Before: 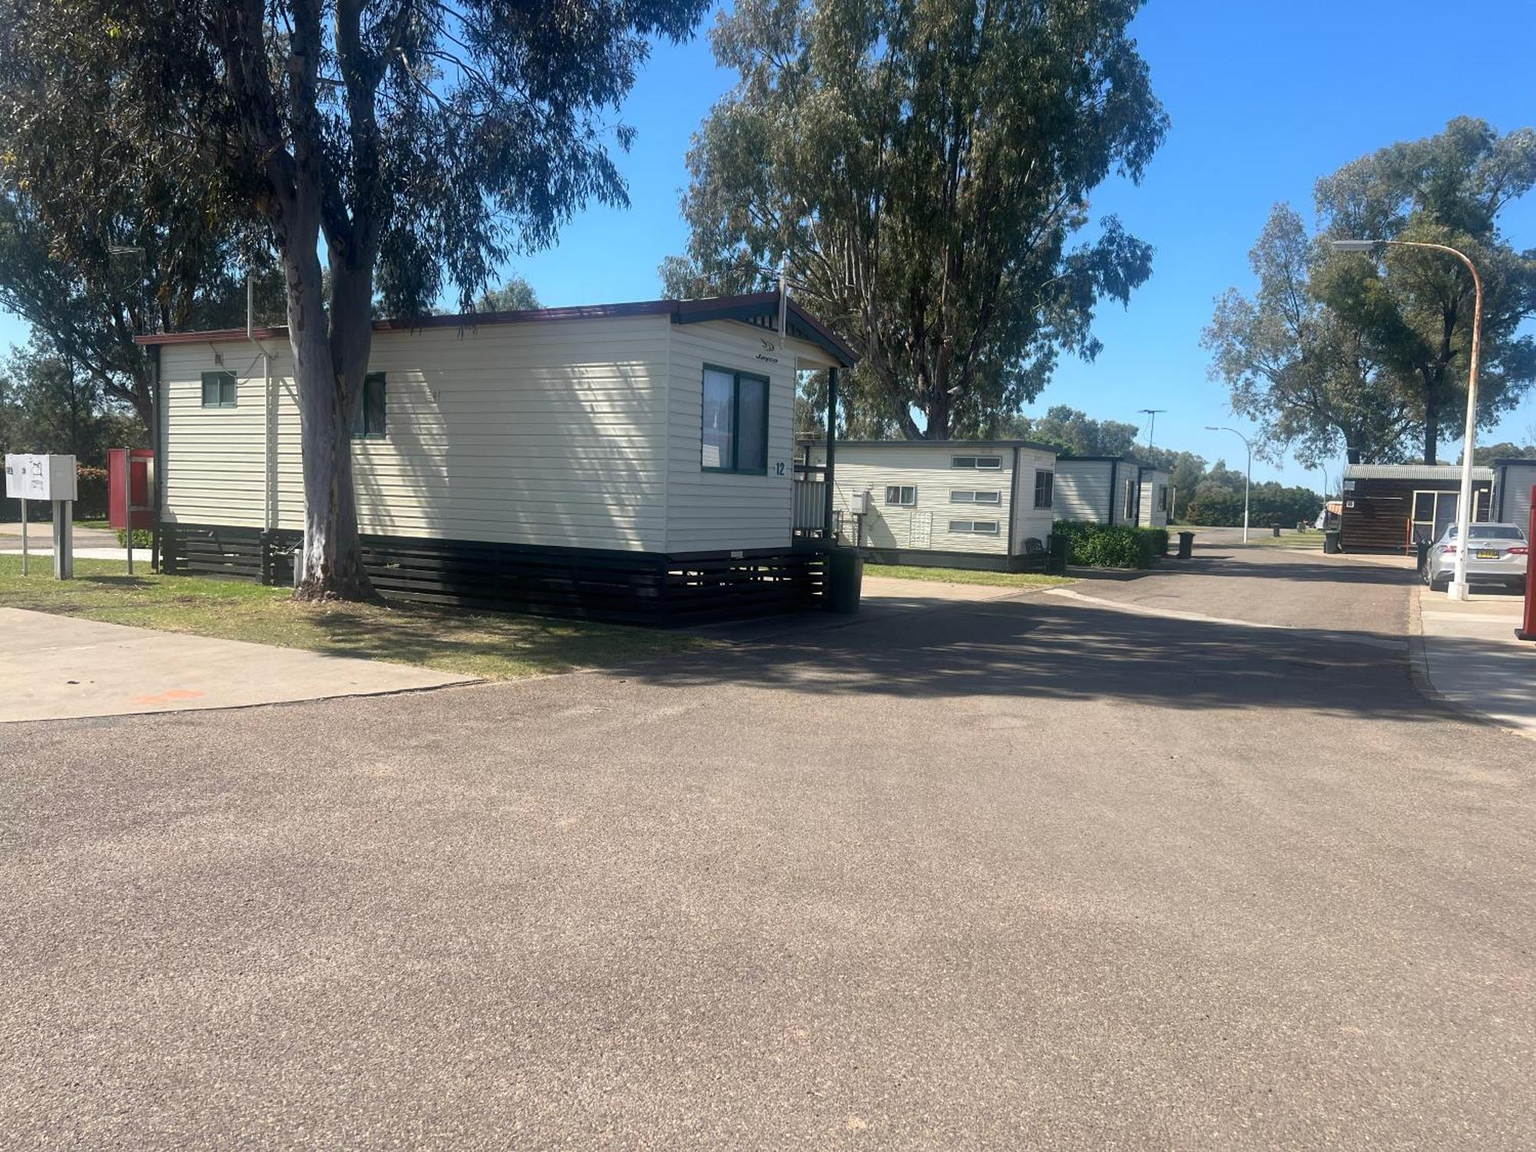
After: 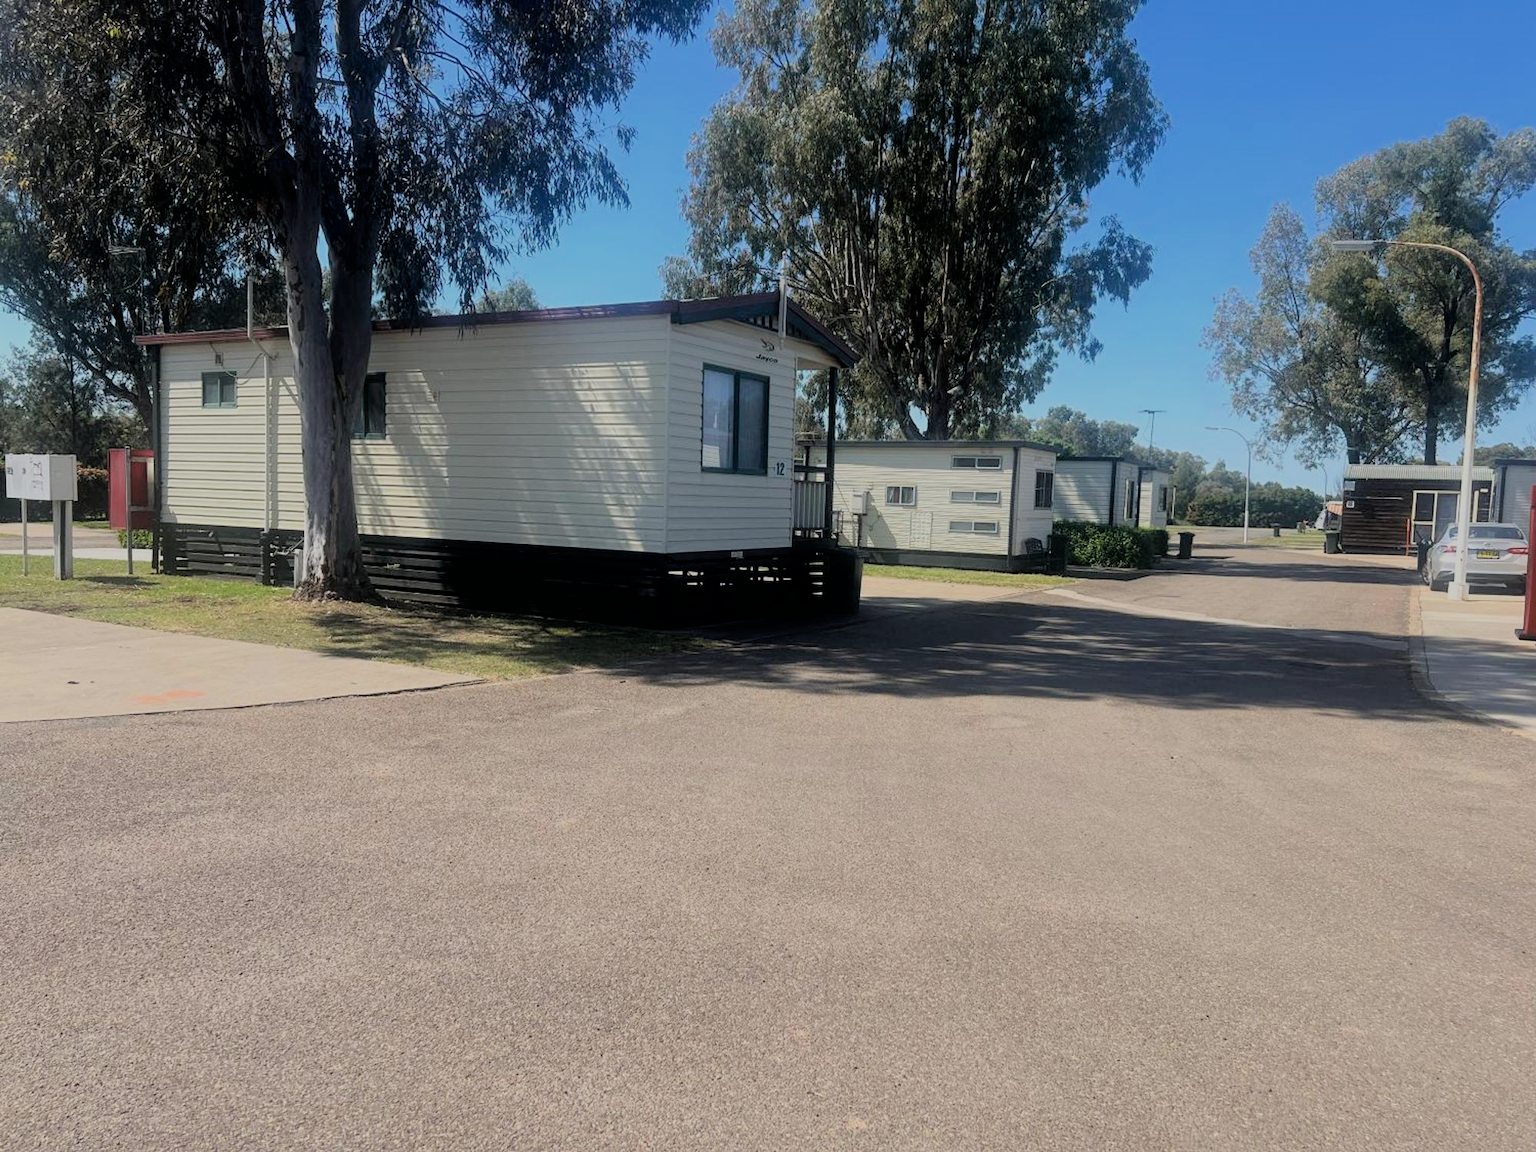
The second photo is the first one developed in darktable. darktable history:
filmic rgb: black relative exposure -6.15 EV, white relative exposure 6.96 EV, hardness 2.23, color science v6 (2022)
